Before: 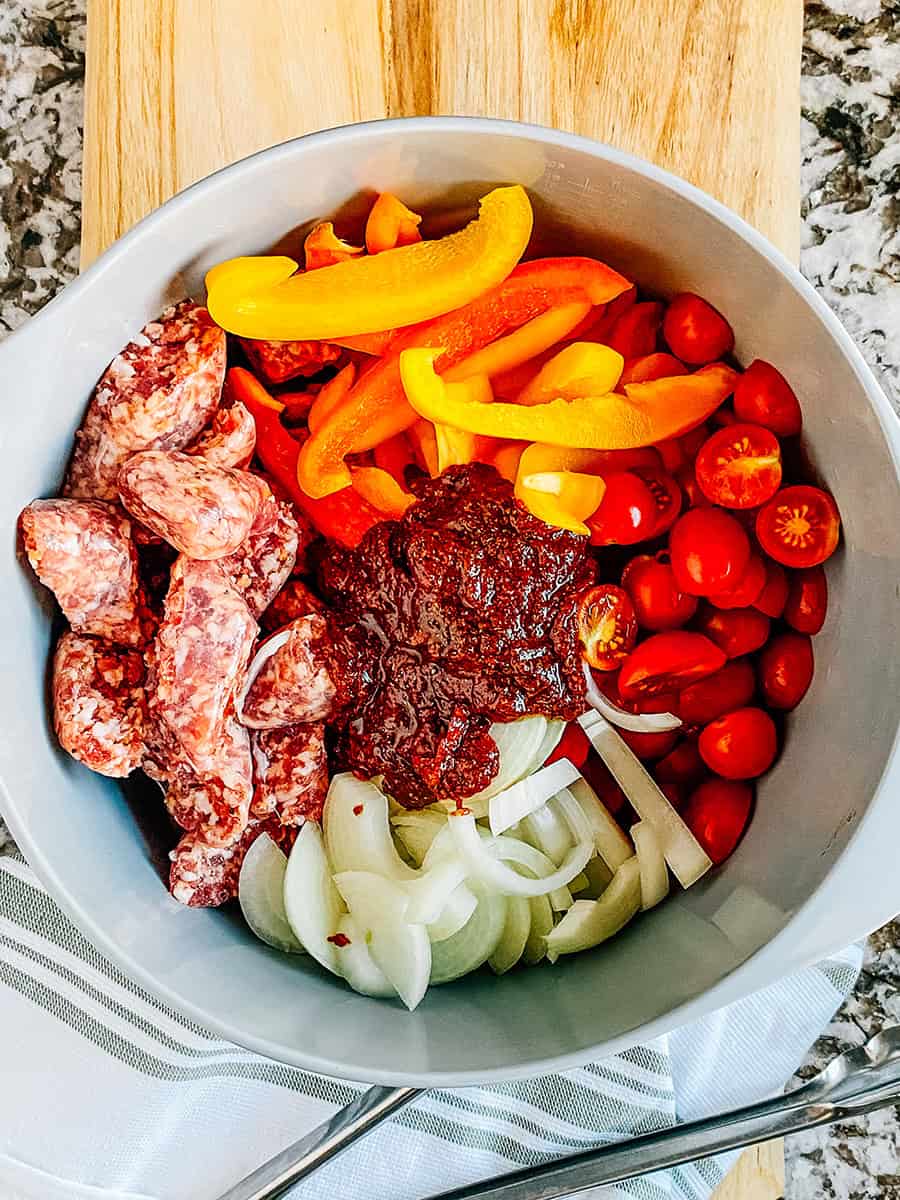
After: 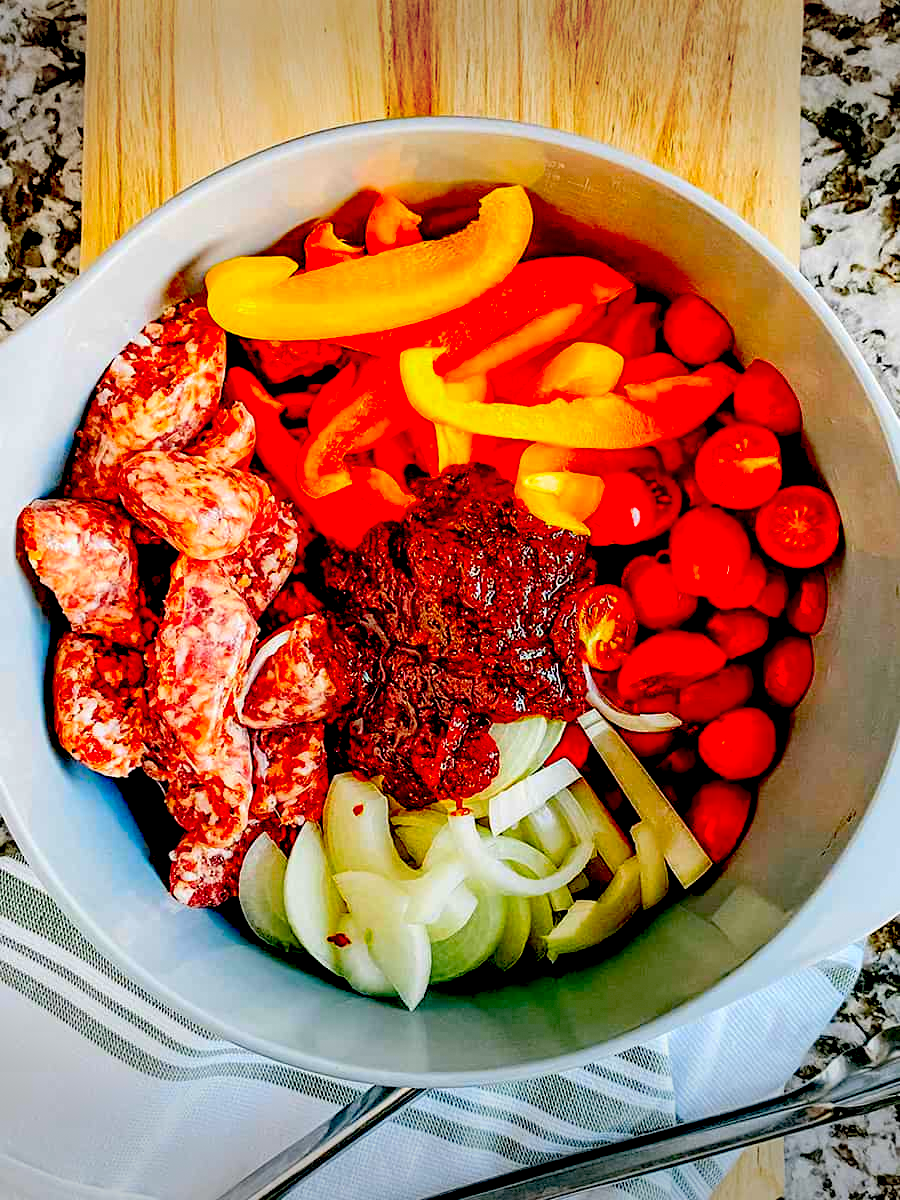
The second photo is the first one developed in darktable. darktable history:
vignetting: fall-off start 100%, brightness -0.406, saturation -0.3, width/height ratio 1.324, dithering 8-bit output, unbound false
exposure: black level correction 0.056, compensate highlight preservation false
color contrast: green-magenta contrast 1.55, blue-yellow contrast 1.83
